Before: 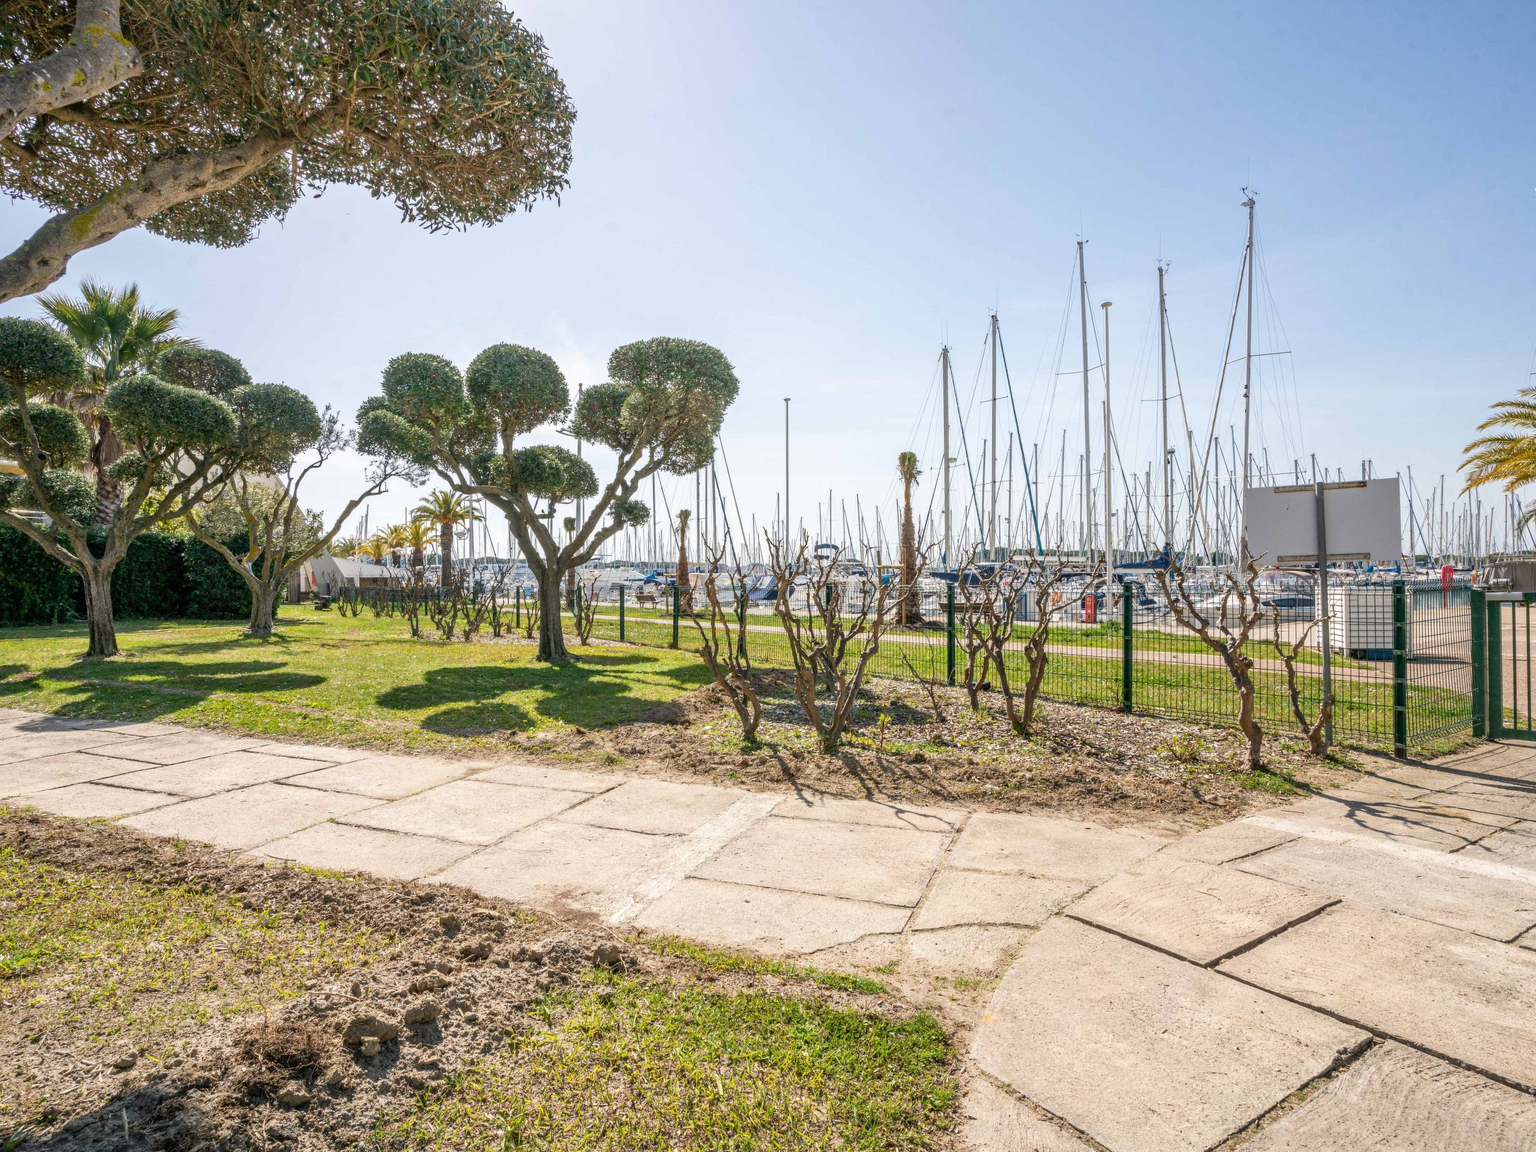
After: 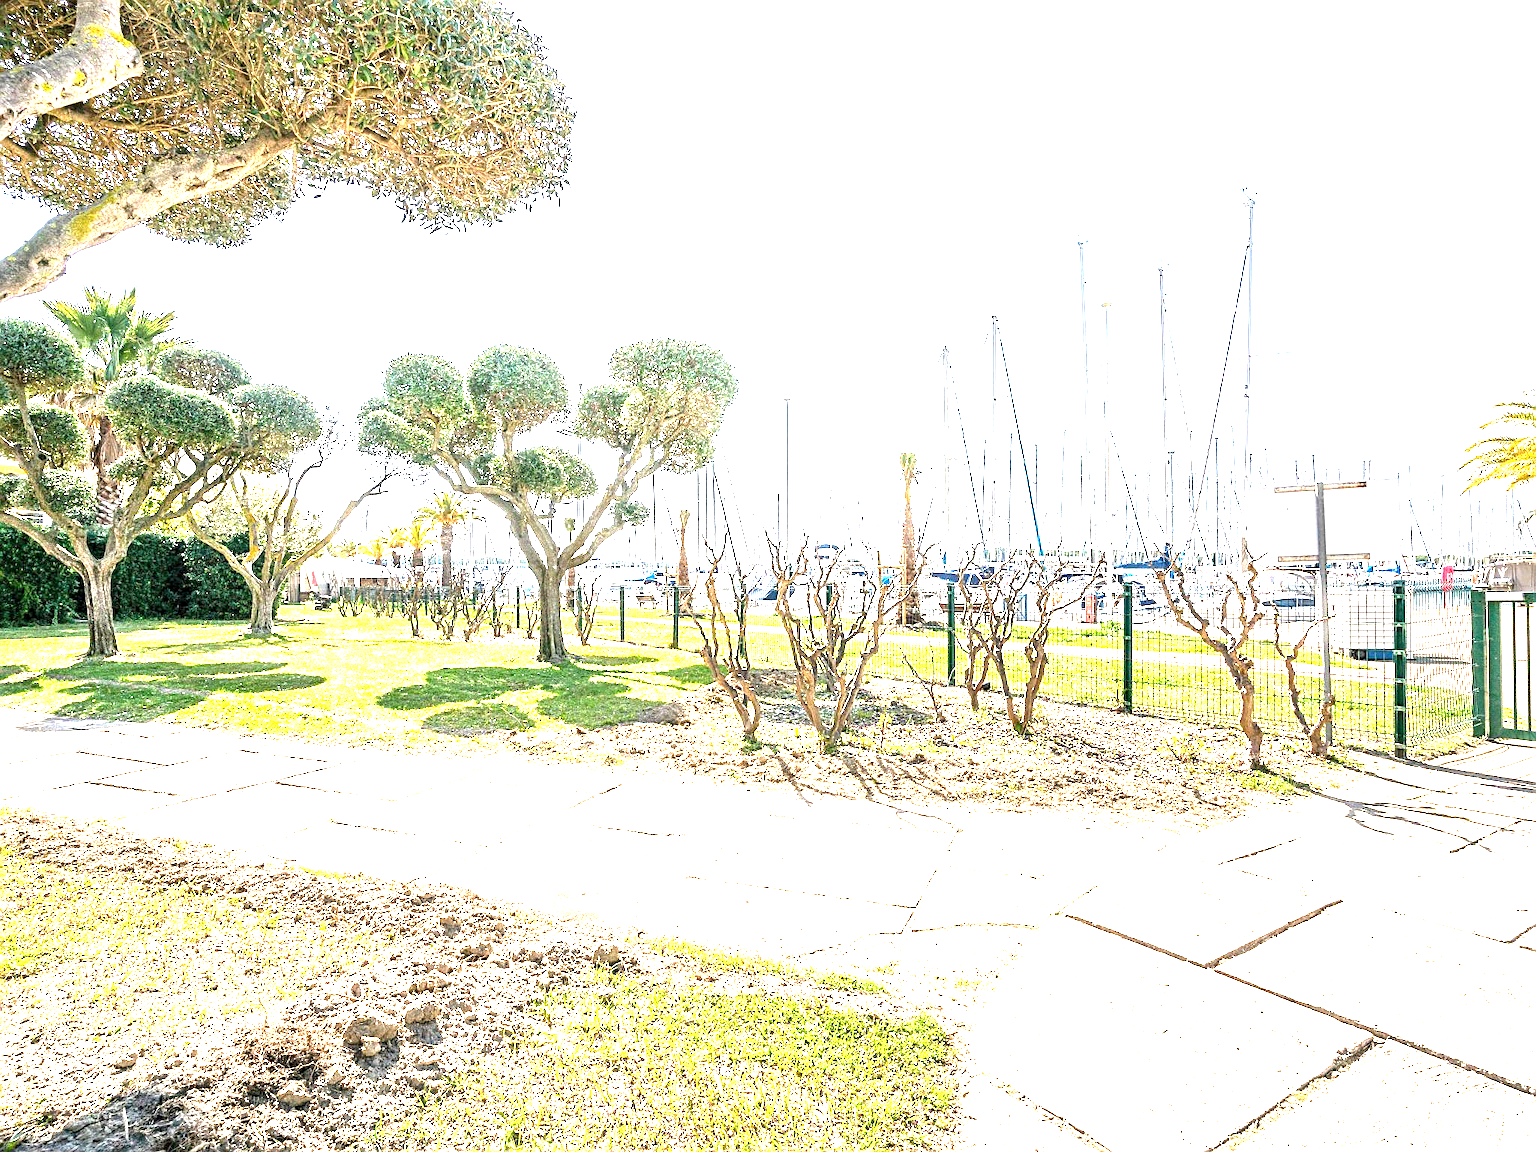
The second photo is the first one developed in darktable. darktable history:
exposure: black level correction 0.001, exposure 2.62 EV, compensate exposure bias true, compensate highlight preservation false
sharpen: on, module defaults
color balance rgb: perceptual saturation grading › global saturation 0.522%
